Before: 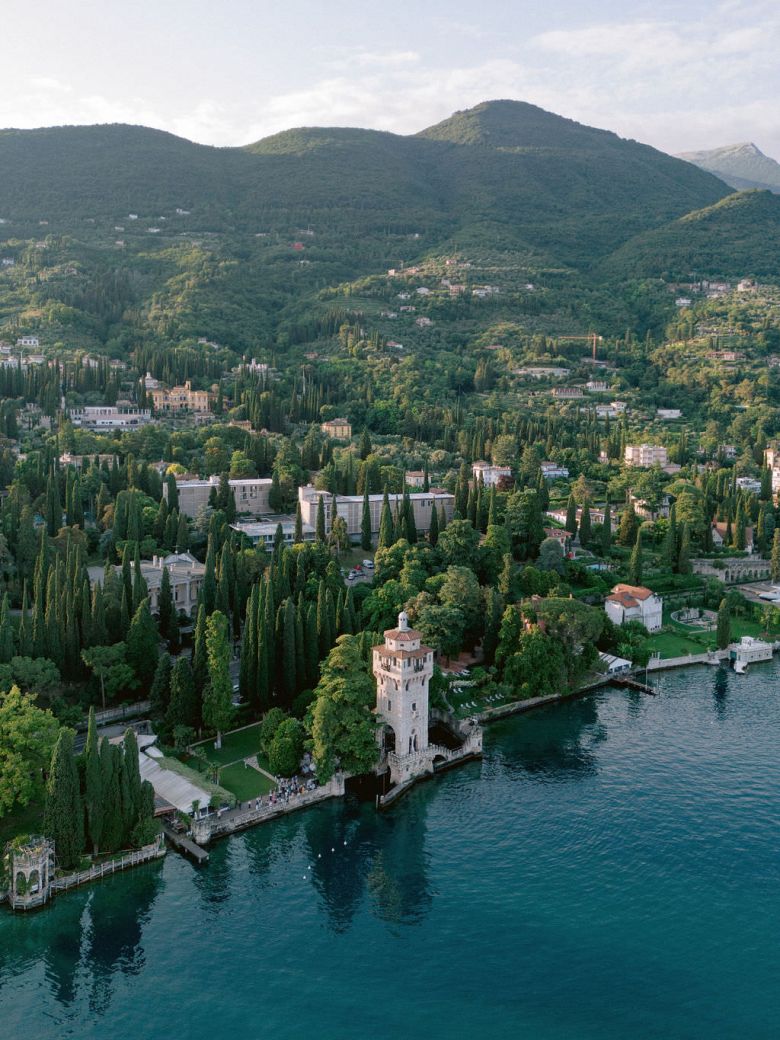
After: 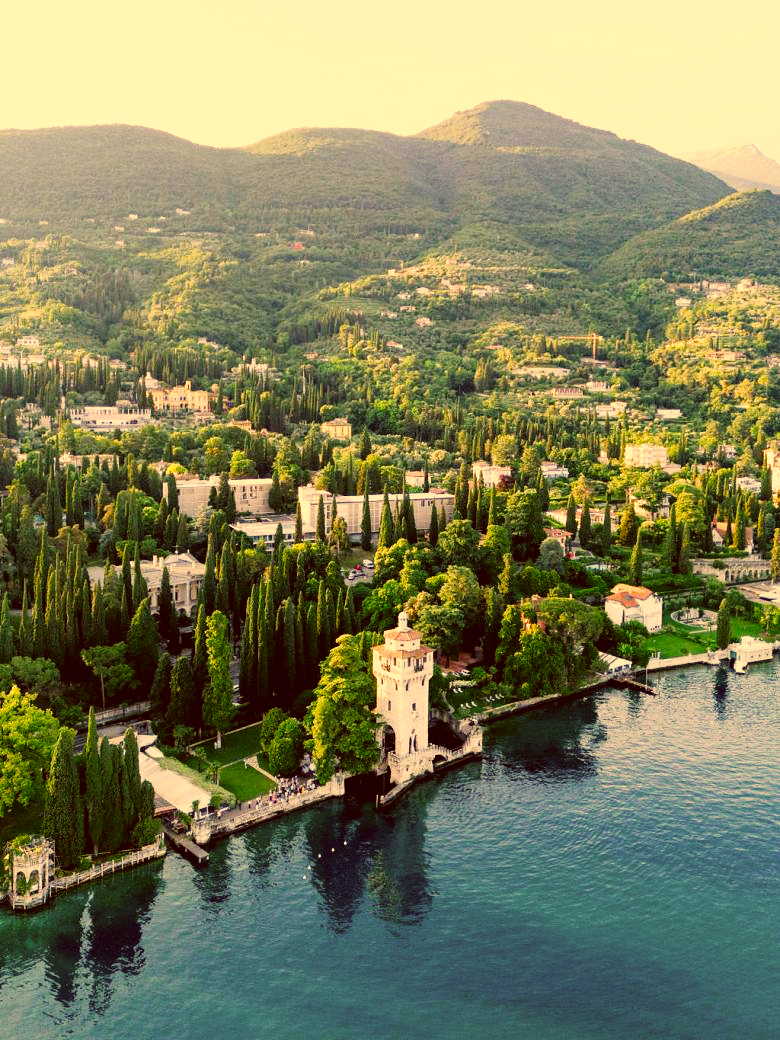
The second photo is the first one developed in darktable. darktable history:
color correction: highlights a* 10.12, highlights b* 39.04, shadows a* 14.62, shadows b* 3.37
base curve: curves: ch0 [(0, 0) (0.007, 0.004) (0.027, 0.03) (0.046, 0.07) (0.207, 0.54) (0.442, 0.872) (0.673, 0.972) (1, 1)], preserve colors none
